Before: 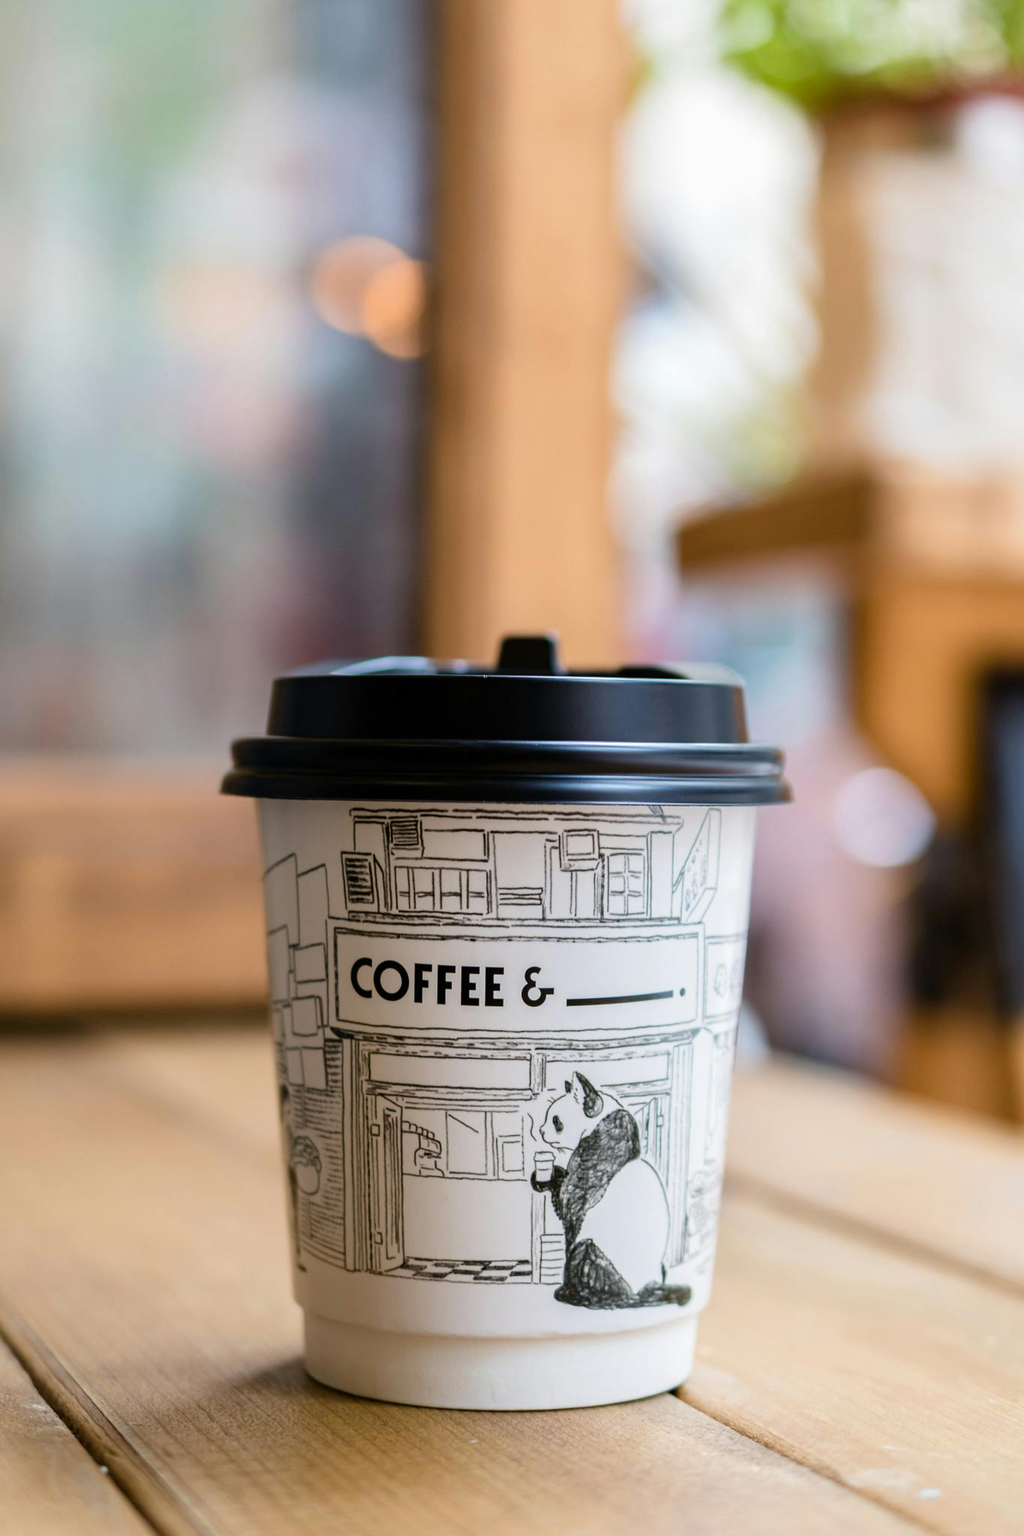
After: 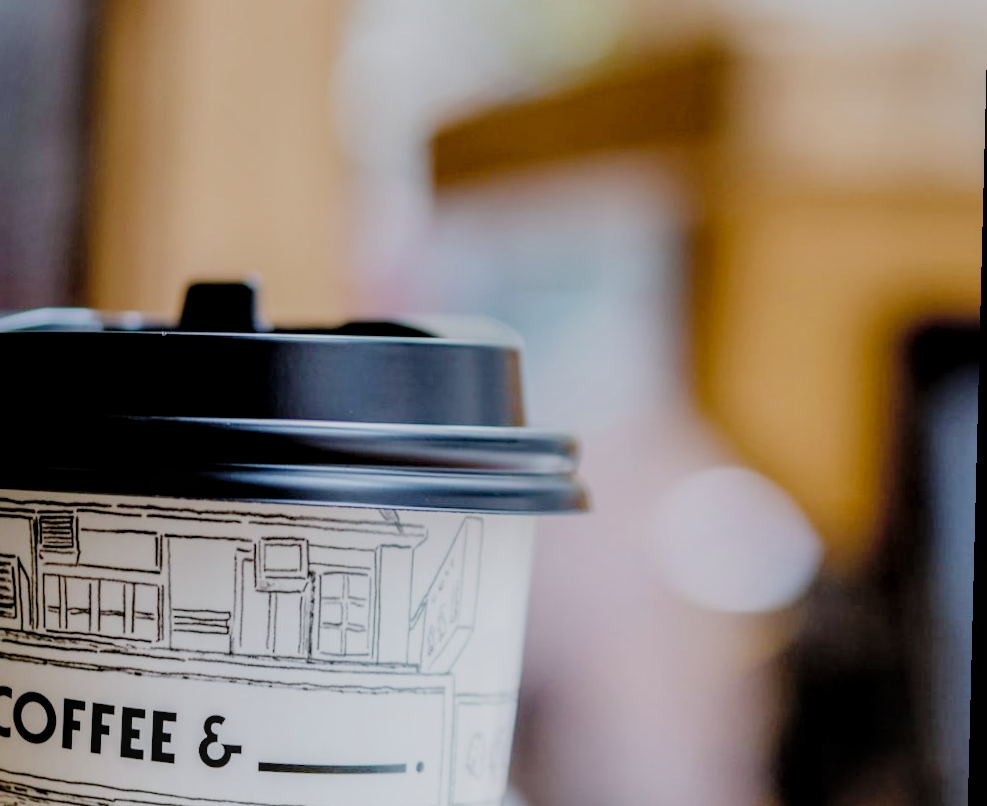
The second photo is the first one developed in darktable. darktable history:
white balance: red 0.98, blue 1.034
local contrast: detail 130%
crop and rotate: left 27.938%, top 27.046%, bottom 27.046%
rotate and perspective: rotation 1.69°, lens shift (vertical) -0.023, lens shift (horizontal) -0.291, crop left 0.025, crop right 0.988, crop top 0.092, crop bottom 0.842
contrast brightness saturation: brightness 0.15
filmic rgb: middle gray luminance 18%, black relative exposure -7.5 EV, white relative exposure 8.5 EV, threshold 6 EV, target black luminance 0%, hardness 2.23, latitude 18.37%, contrast 0.878, highlights saturation mix 5%, shadows ↔ highlights balance 10.15%, add noise in highlights 0, preserve chrominance no, color science v3 (2019), use custom middle-gray values true, iterations of high-quality reconstruction 0, contrast in highlights soft, enable highlight reconstruction true
graduated density: on, module defaults
